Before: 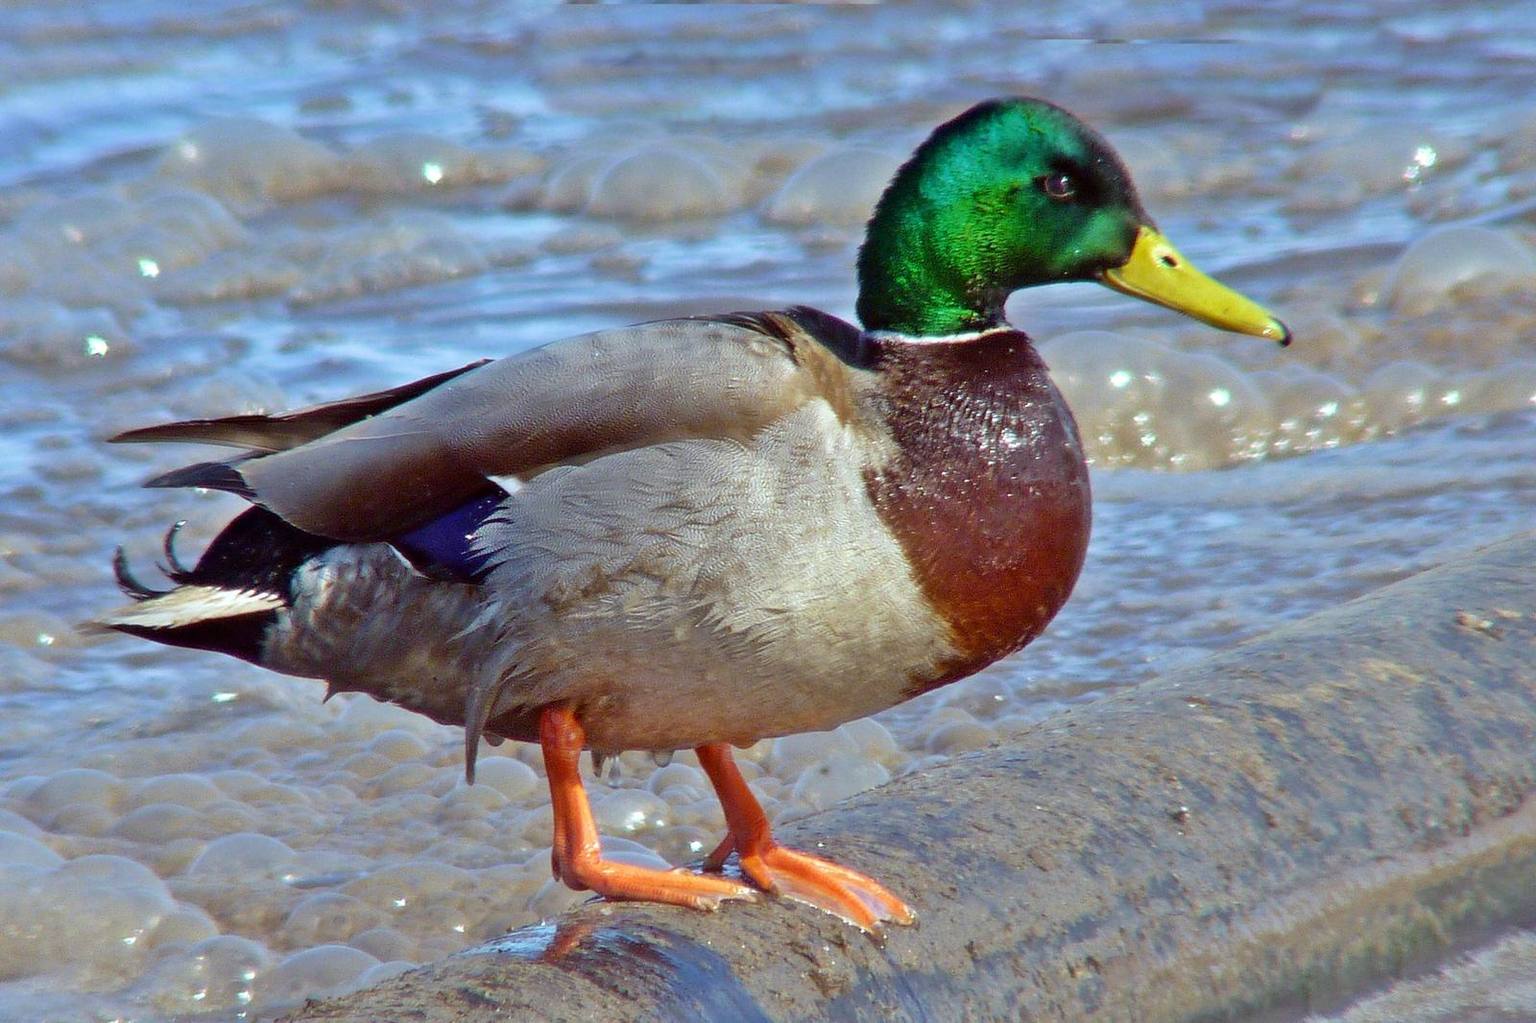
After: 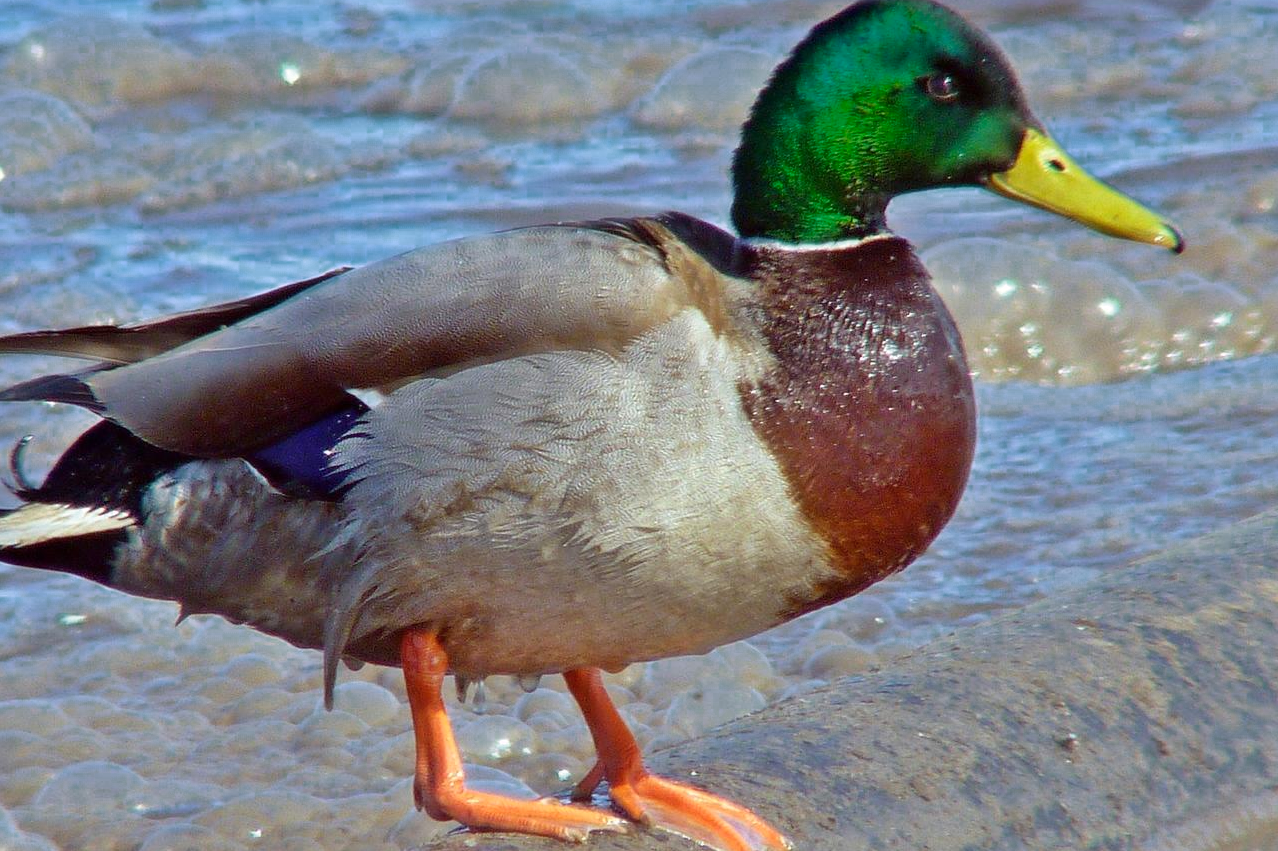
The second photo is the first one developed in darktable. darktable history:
color zones: curves: ch0 [(0.25, 0.5) (0.636, 0.25) (0.75, 0.5)]
crop and rotate: left 10.071%, top 10.071%, right 10.02%, bottom 10.02%
